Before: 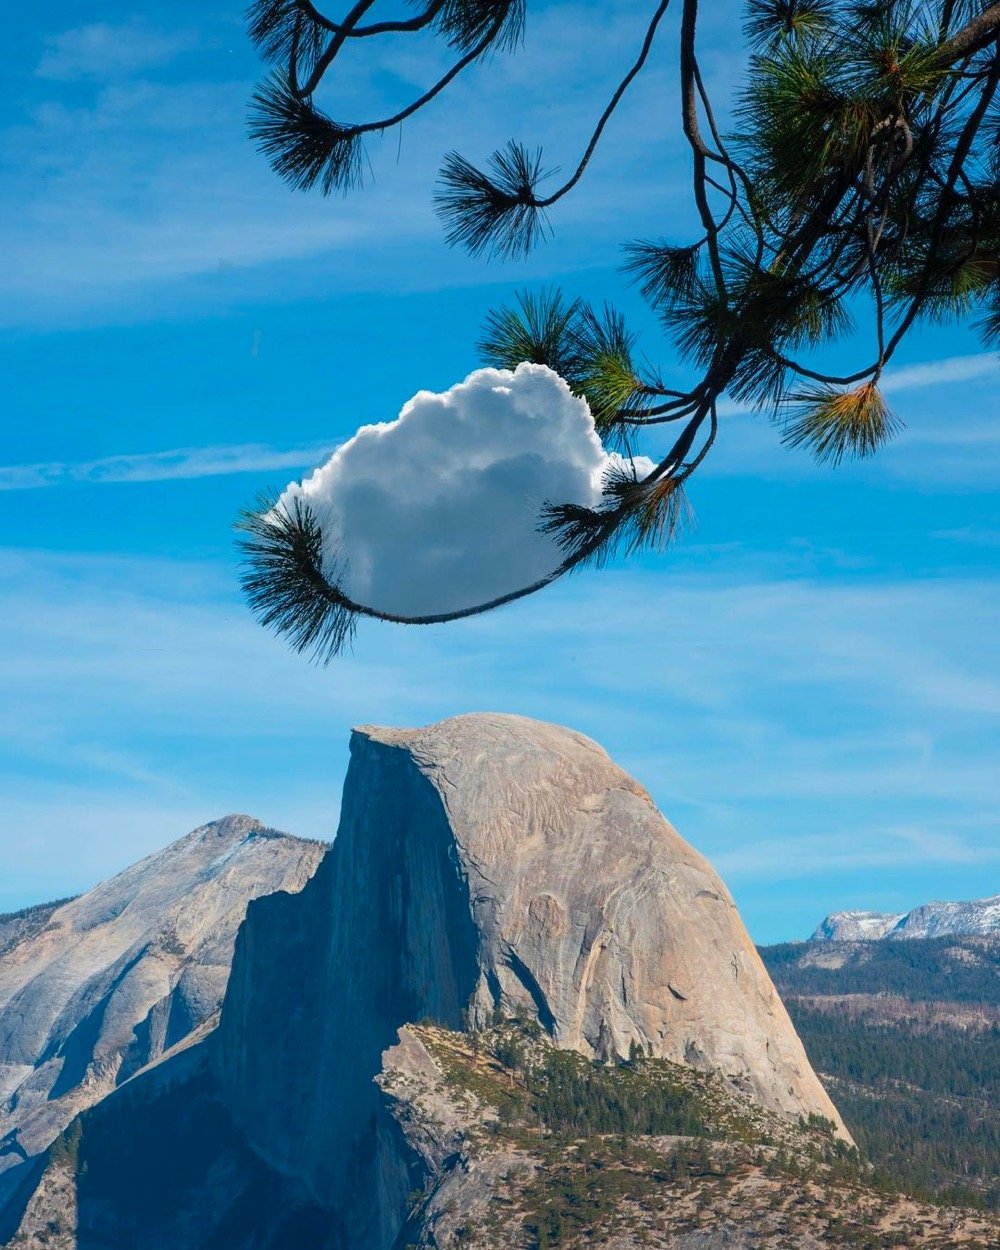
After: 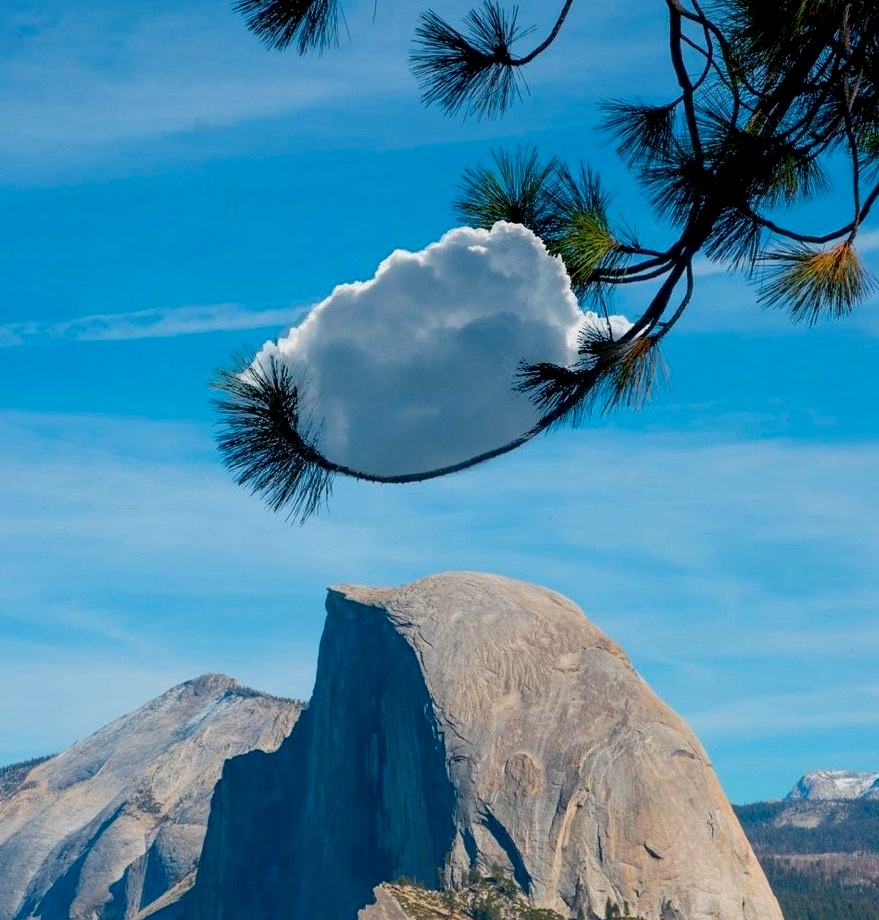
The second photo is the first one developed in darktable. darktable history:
crop and rotate: left 2.425%, top 11.305%, right 9.6%, bottom 15.08%
exposure: black level correction 0.009, exposure -0.159 EV, compensate highlight preservation false
